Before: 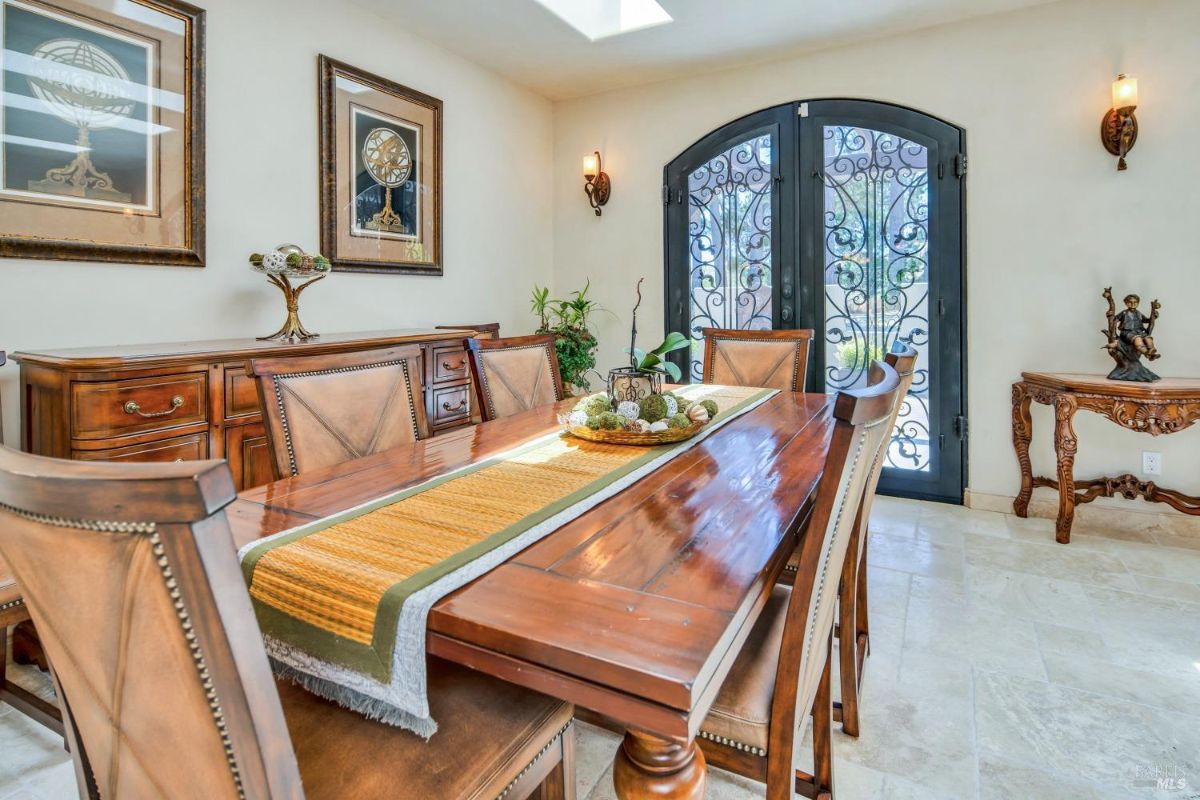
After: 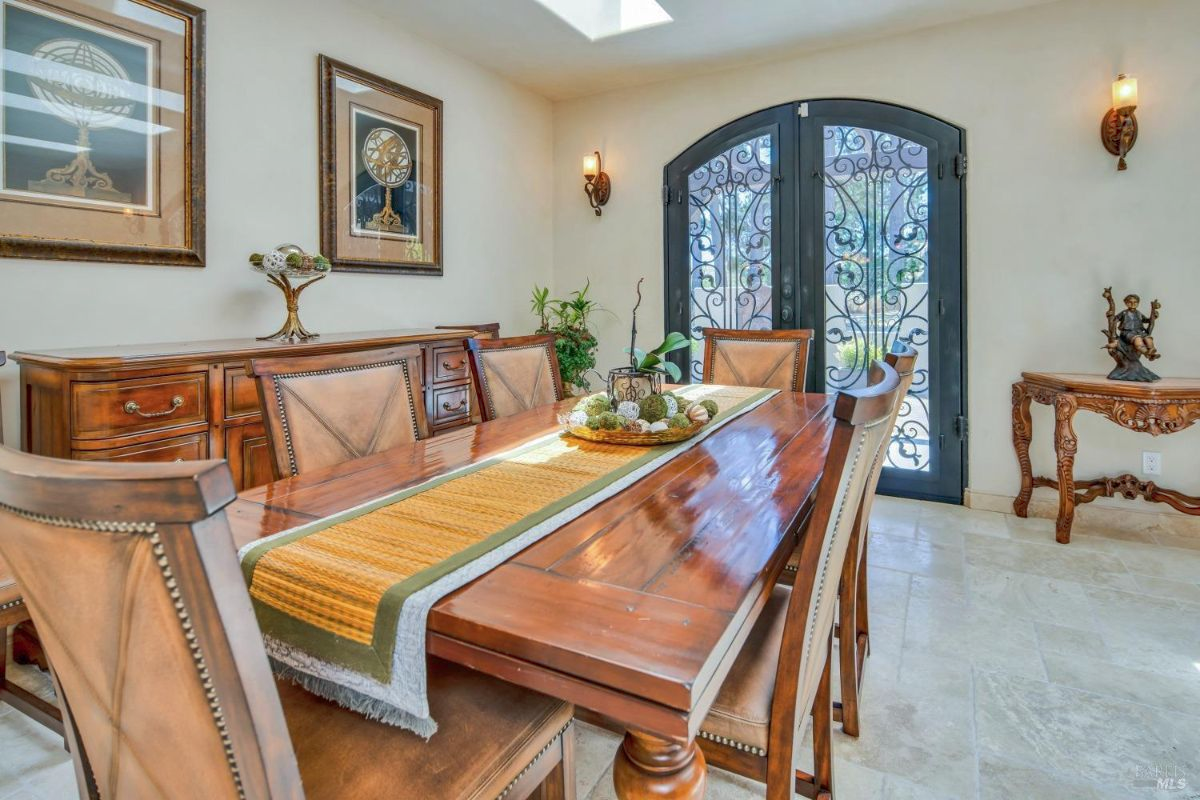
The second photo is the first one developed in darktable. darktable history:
shadows and highlights: on, module defaults
contrast brightness saturation: contrast 0.05
